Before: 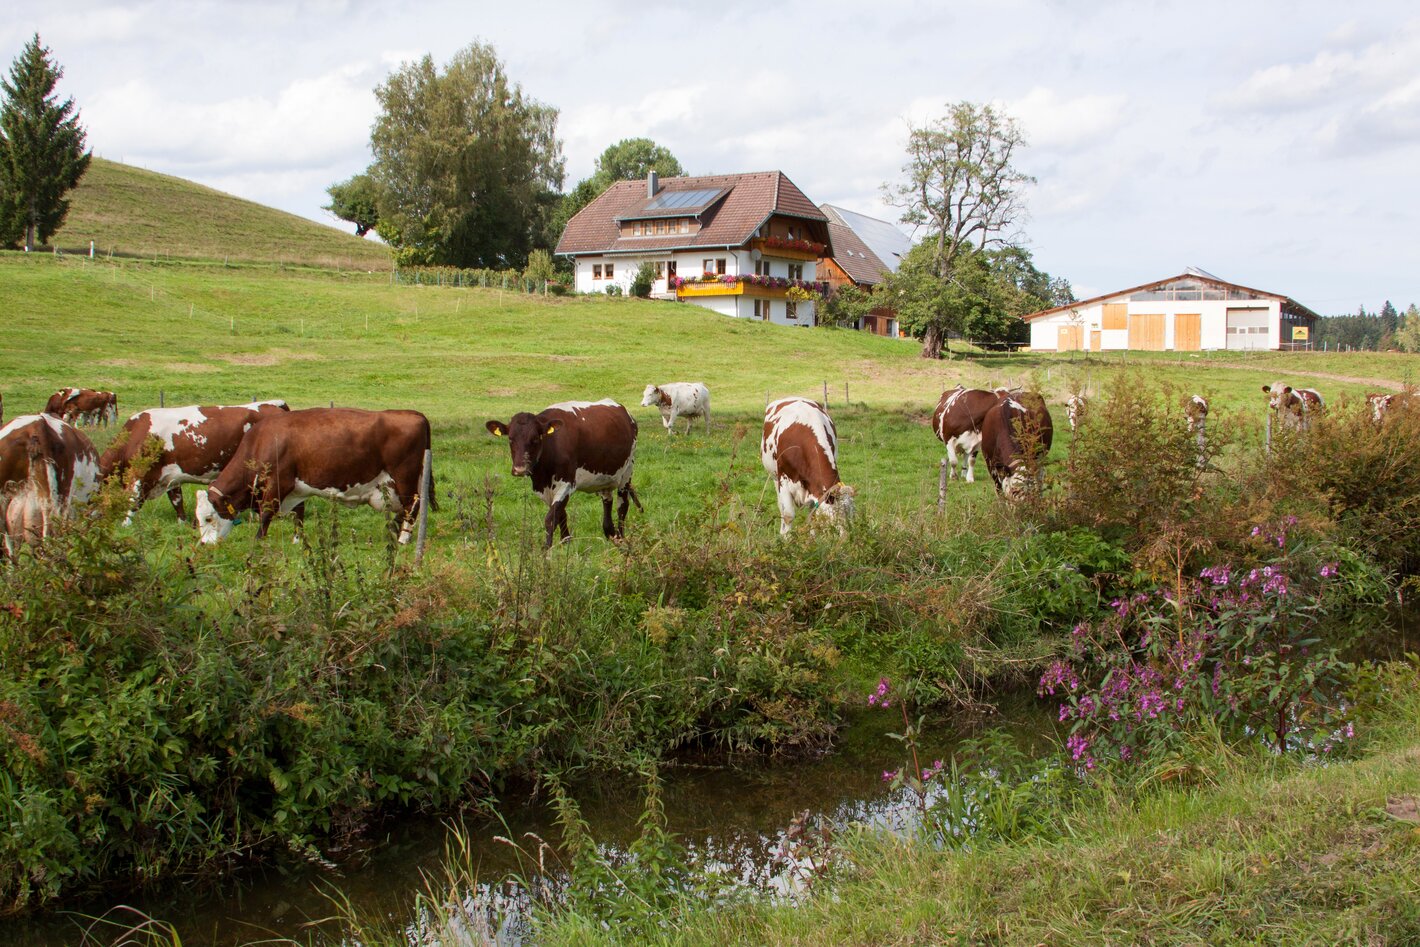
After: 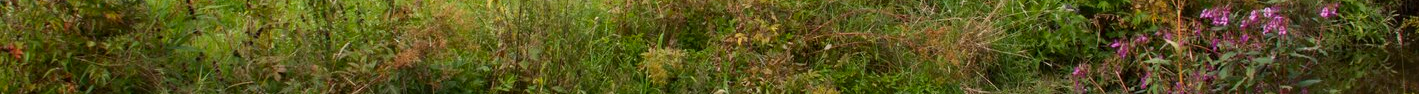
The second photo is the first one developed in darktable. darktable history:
crop and rotate: top 59.084%, bottom 30.916%
contrast brightness saturation: contrast 0.04, saturation 0.16
